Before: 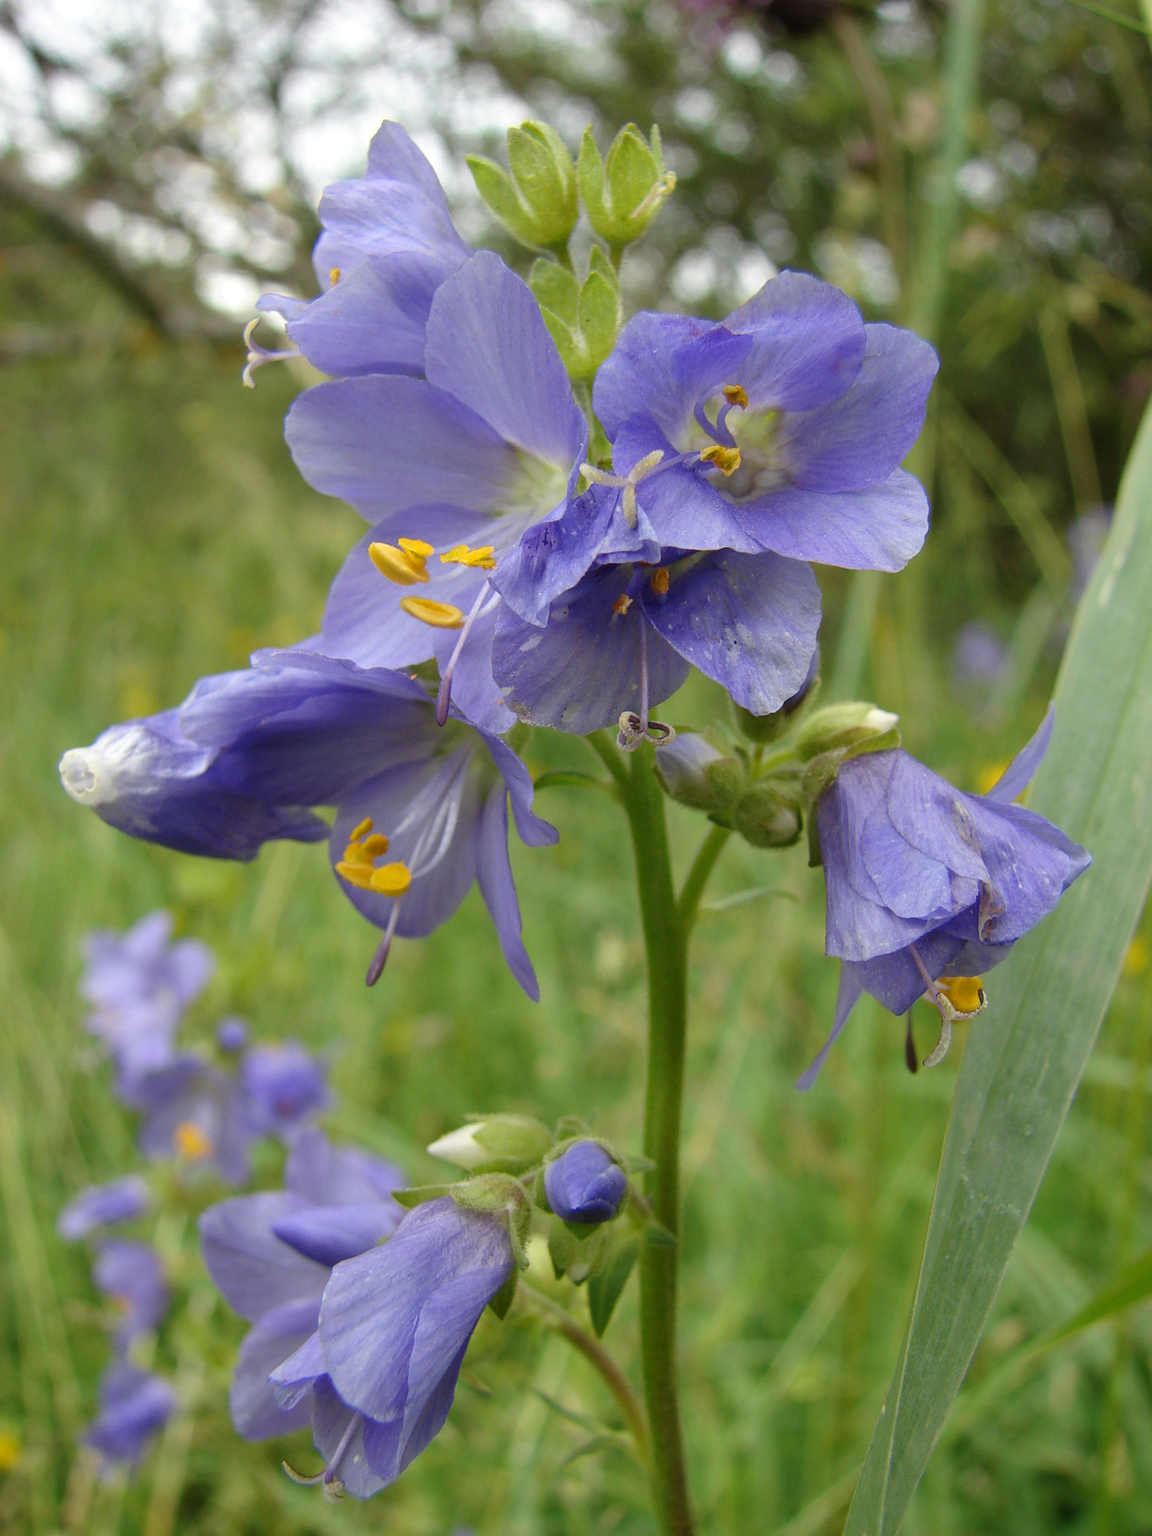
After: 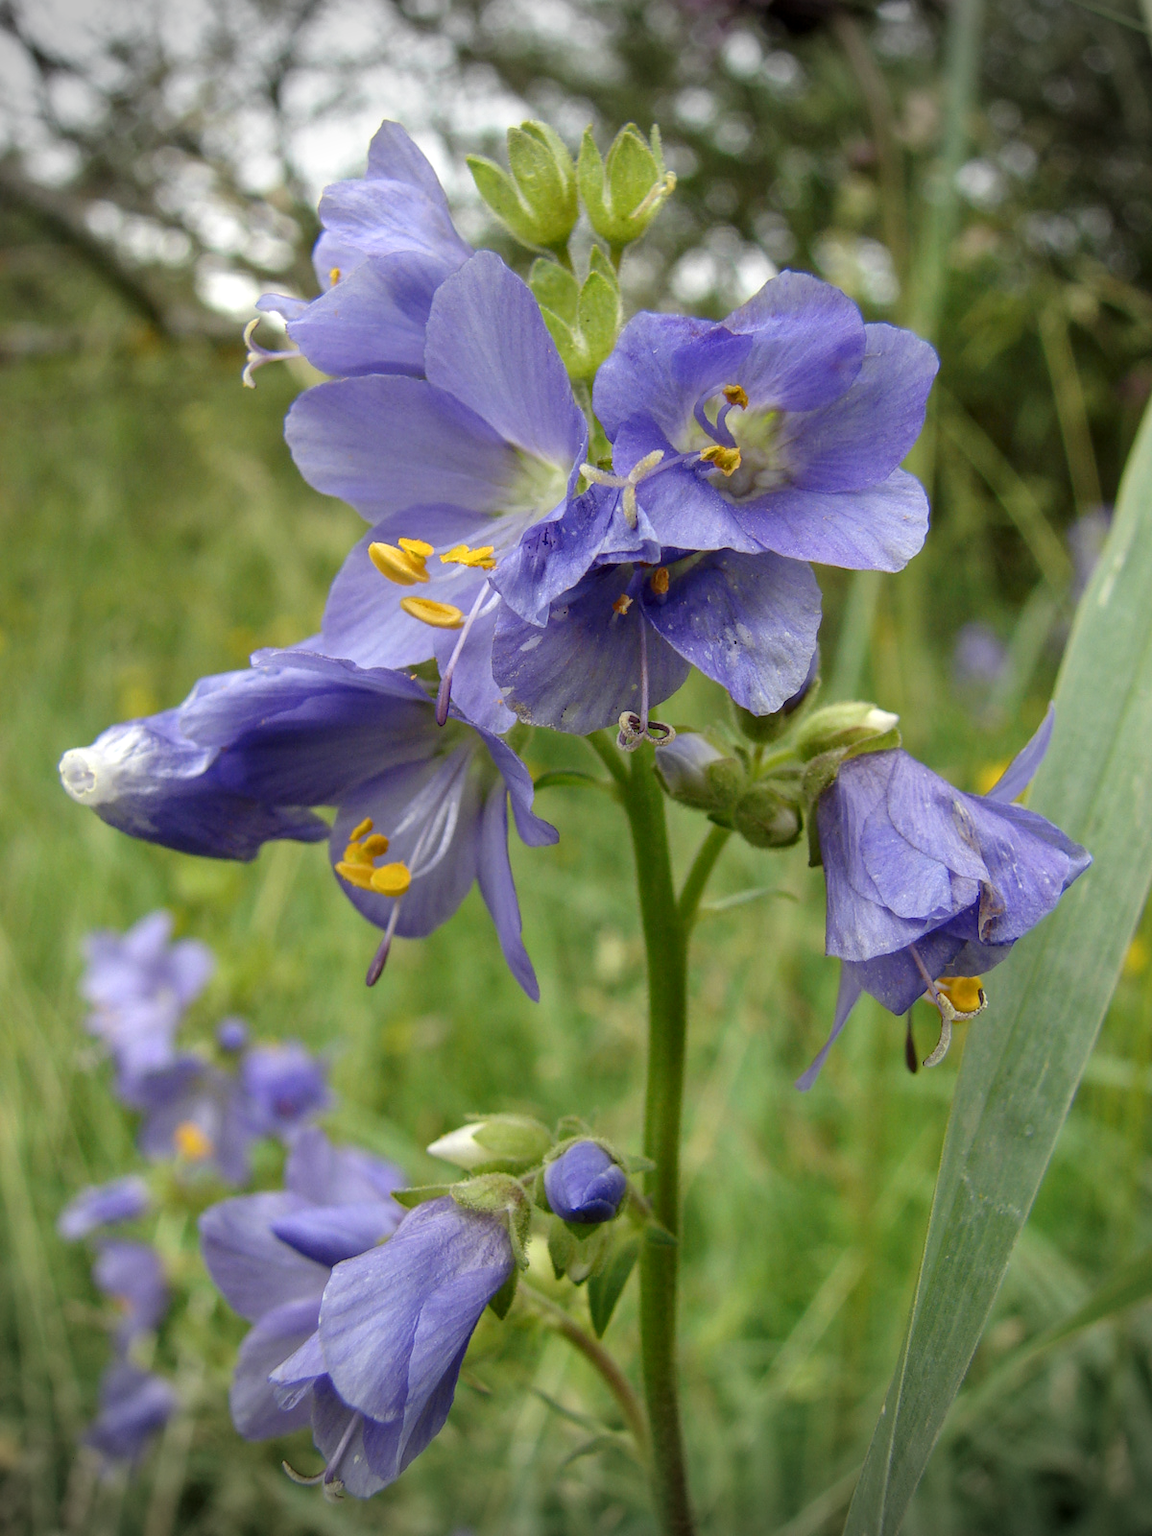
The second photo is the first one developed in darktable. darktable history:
local contrast: on, module defaults
vignetting: fall-off start 89.23%, fall-off radius 43.4%, width/height ratio 1.154
